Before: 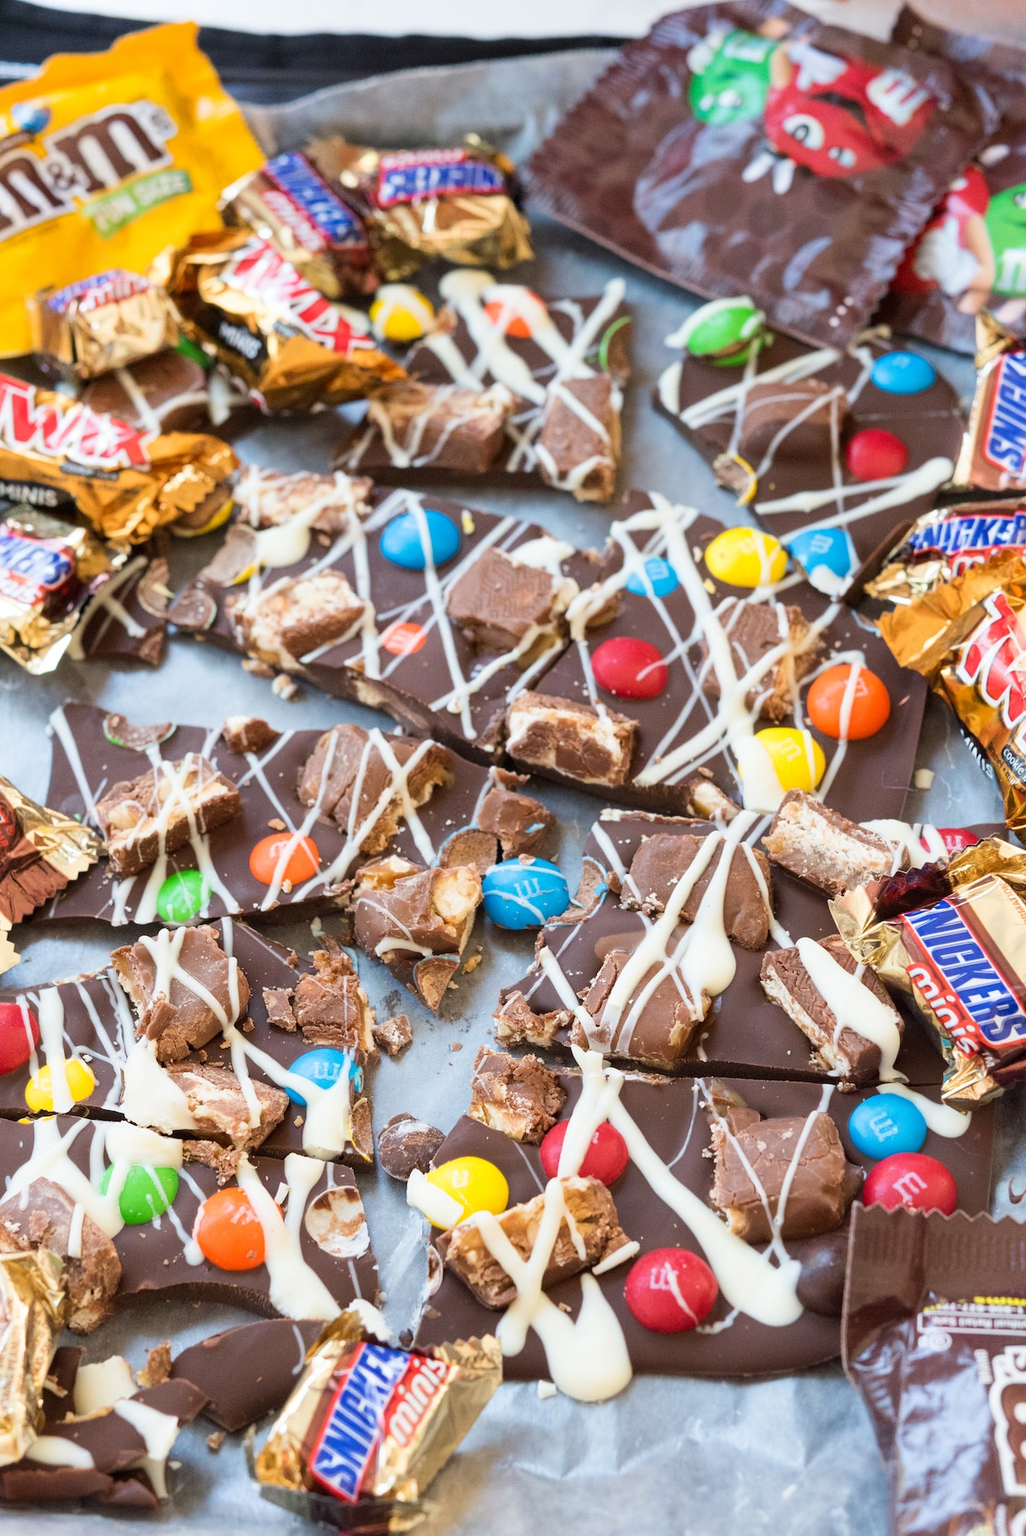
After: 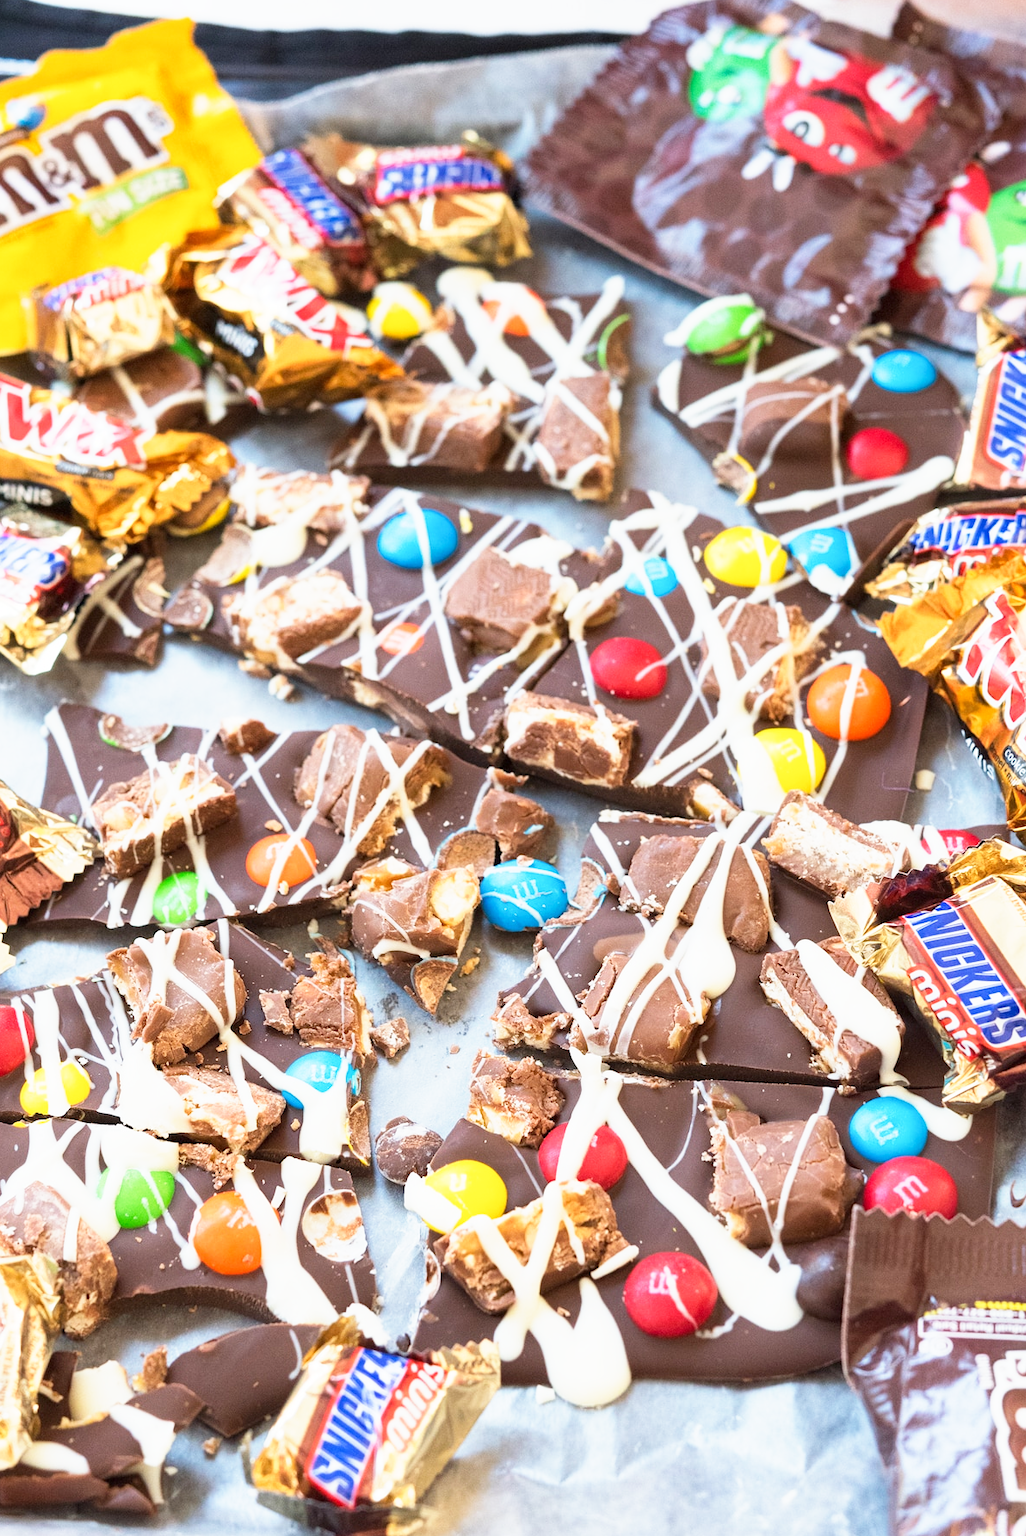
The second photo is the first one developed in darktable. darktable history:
base curve: curves: ch0 [(0, 0) (0.557, 0.834) (1, 1)], preserve colors none
crop and rotate: left 0.53%, top 0.278%, bottom 0.386%
